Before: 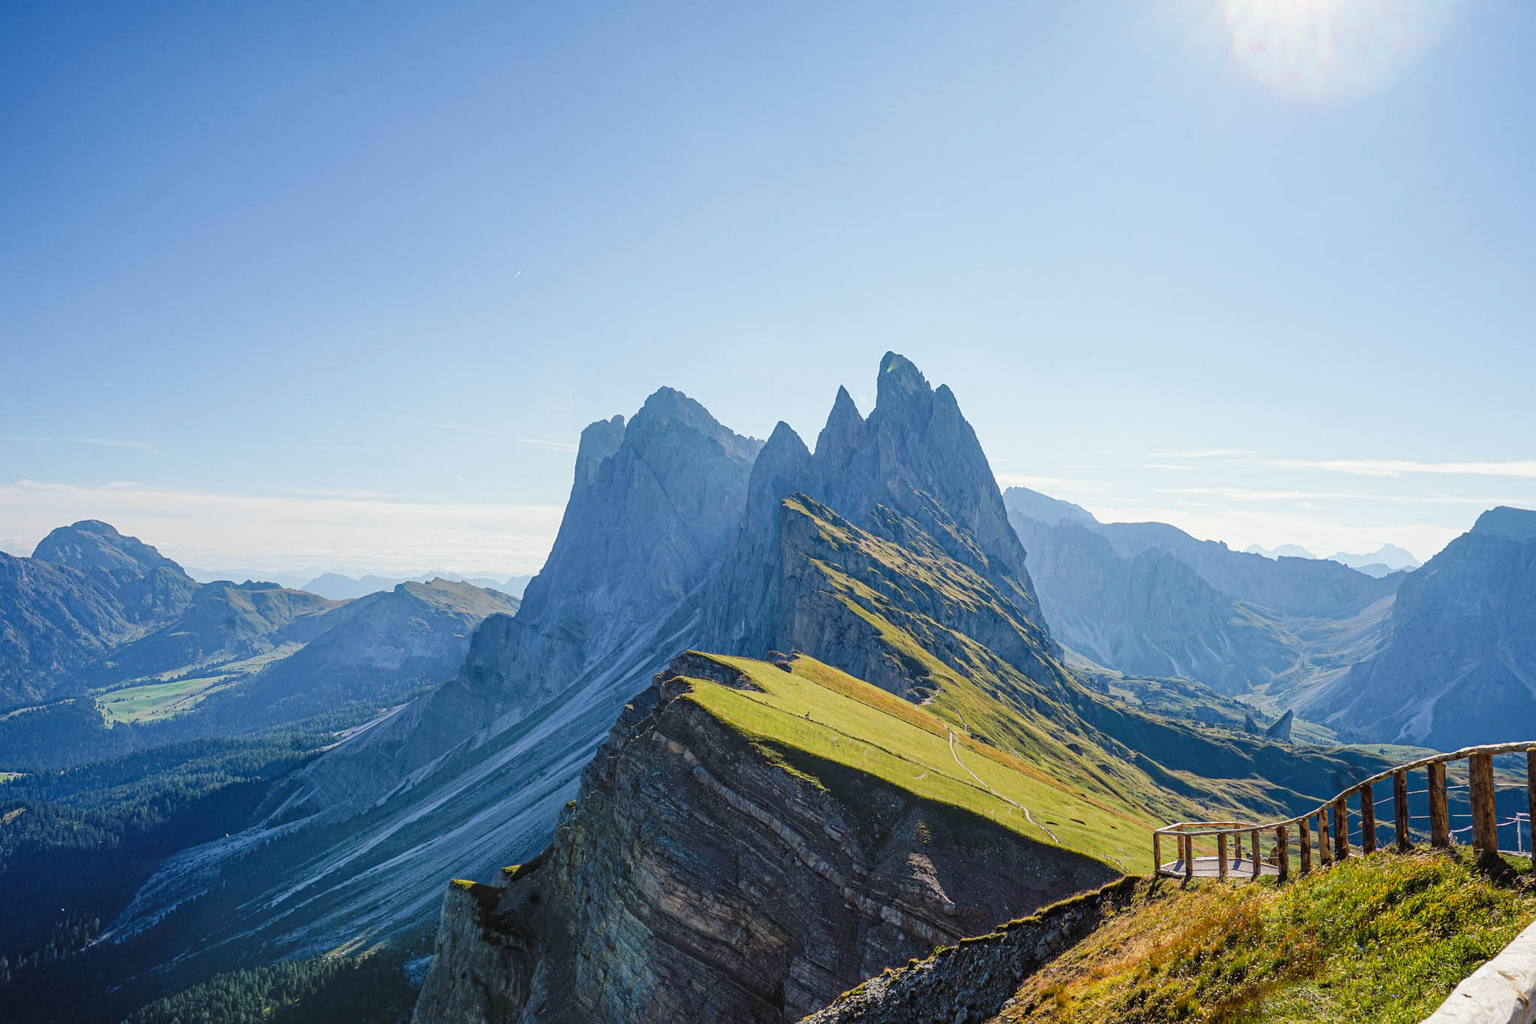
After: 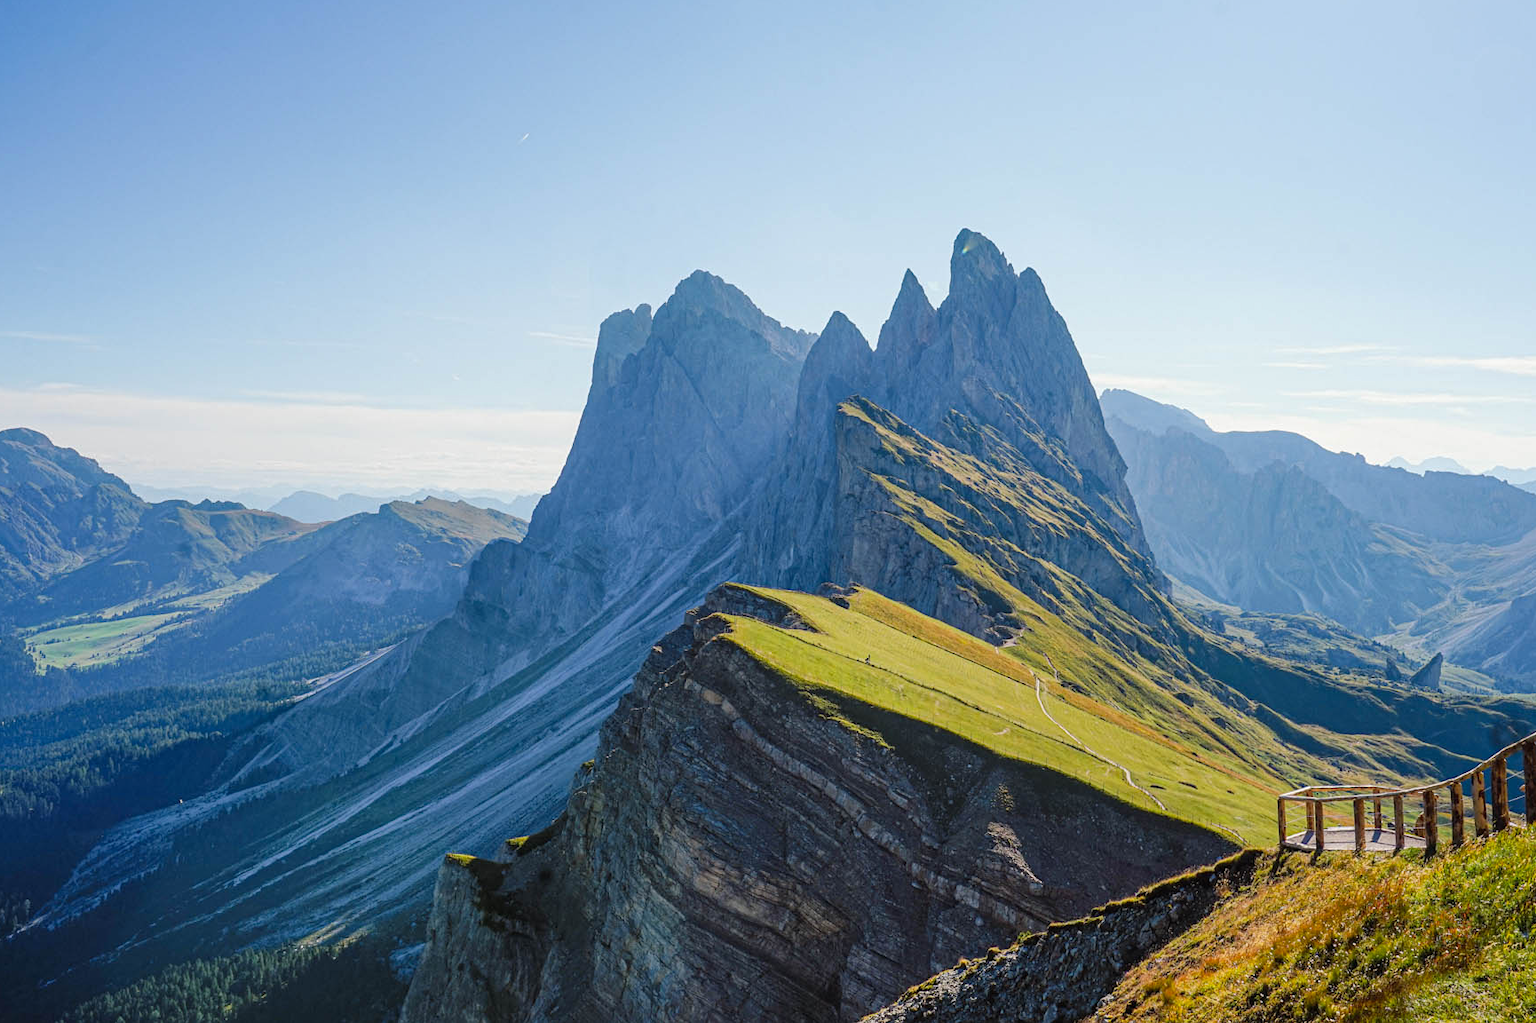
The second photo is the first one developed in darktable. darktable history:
vibrance: on, module defaults
crop and rotate: left 4.842%, top 15.51%, right 10.668%
